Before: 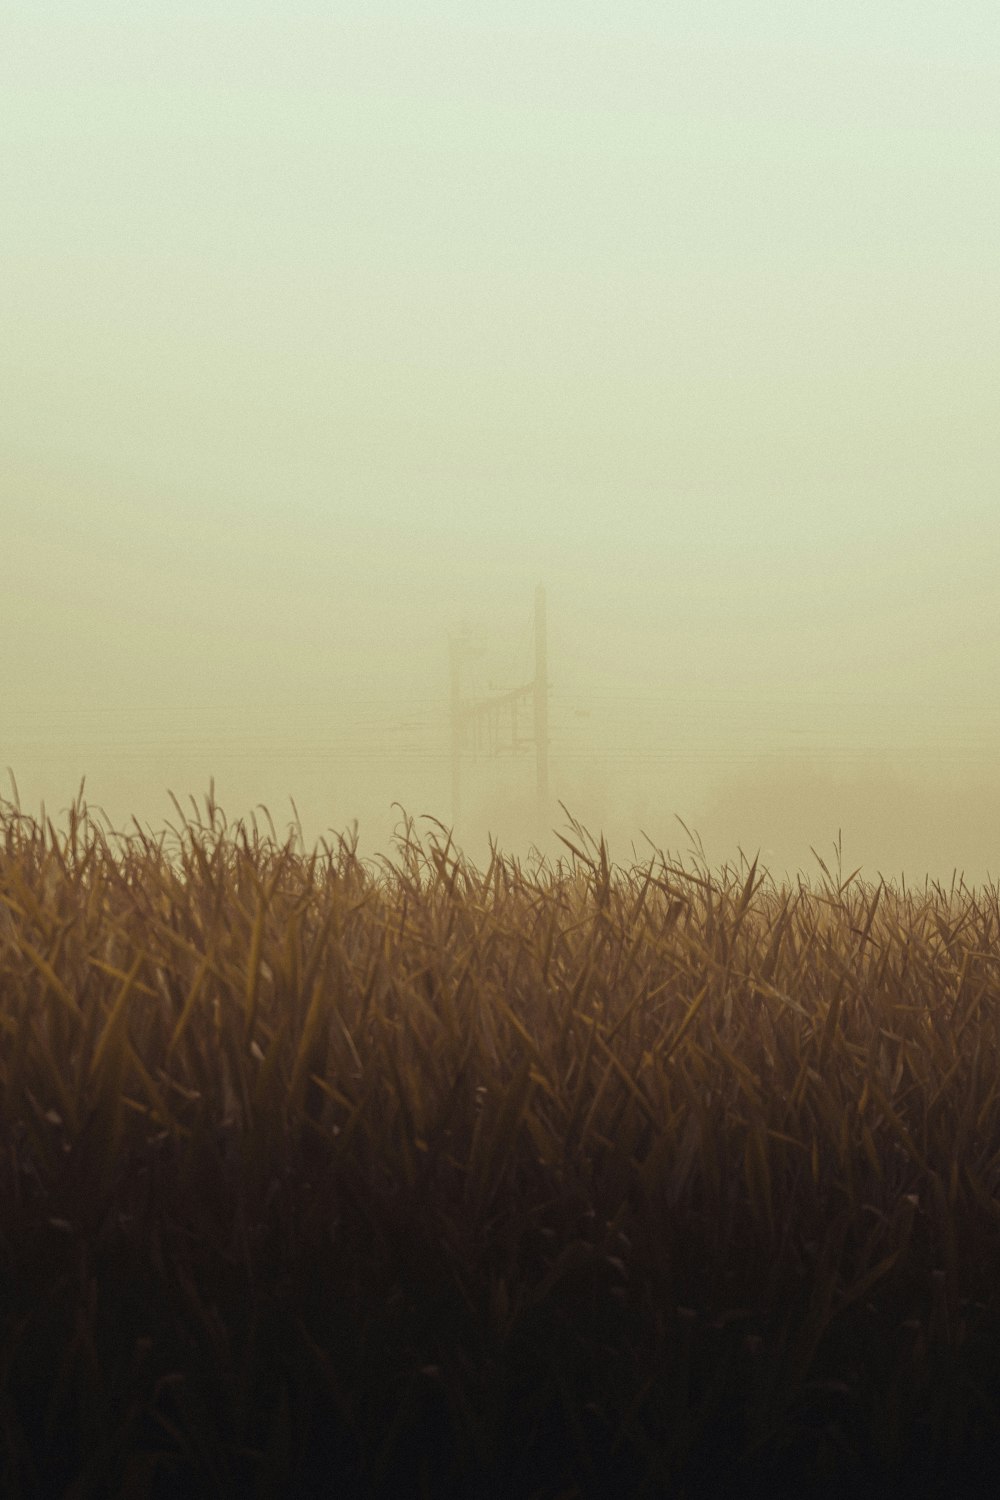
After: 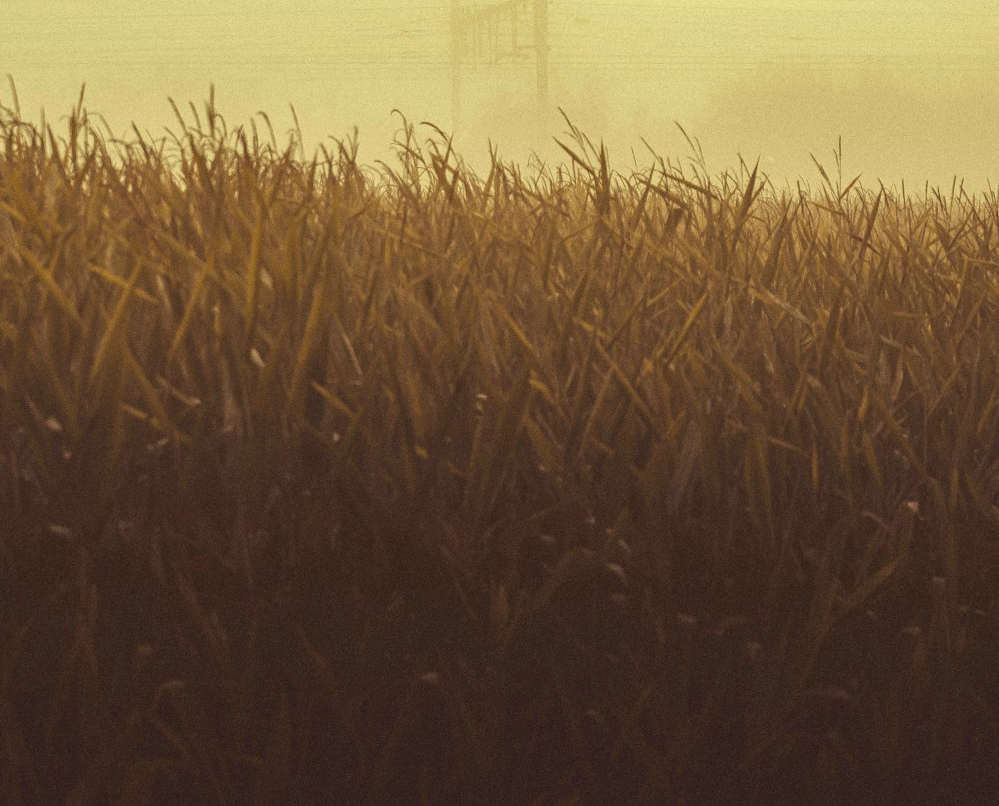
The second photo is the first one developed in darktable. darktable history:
shadows and highlights: low approximation 0.01, soften with gaussian
tone equalizer: on, module defaults
grain: coarseness 0.09 ISO, strength 16.61%
exposure: exposure 0.6 EV, compensate highlight preservation false
crop and rotate: top 46.237%
local contrast: mode bilateral grid, contrast 15, coarseness 36, detail 105%, midtone range 0.2
color balance: lift [1.005, 1.002, 0.998, 0.998], gamma [1, 1.021, 1.02, 0.979], gain [0.923, 1.066, 1.056, 0.934]
